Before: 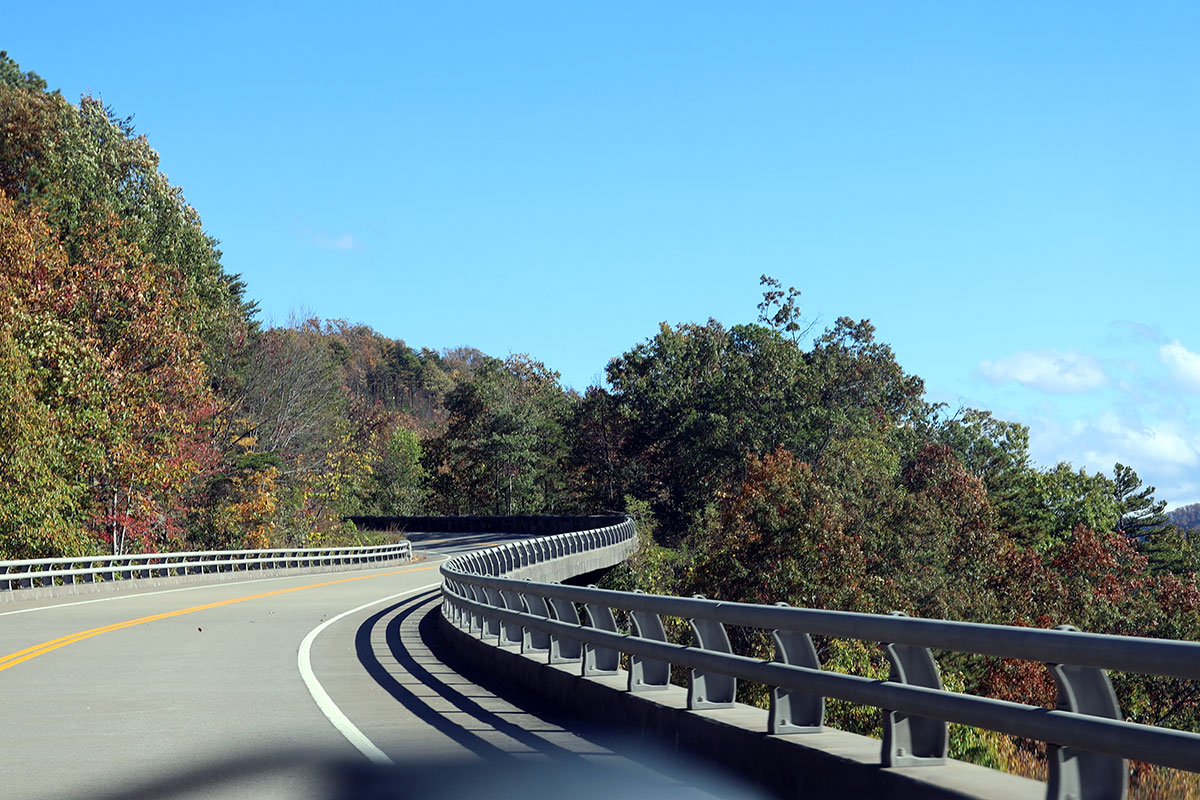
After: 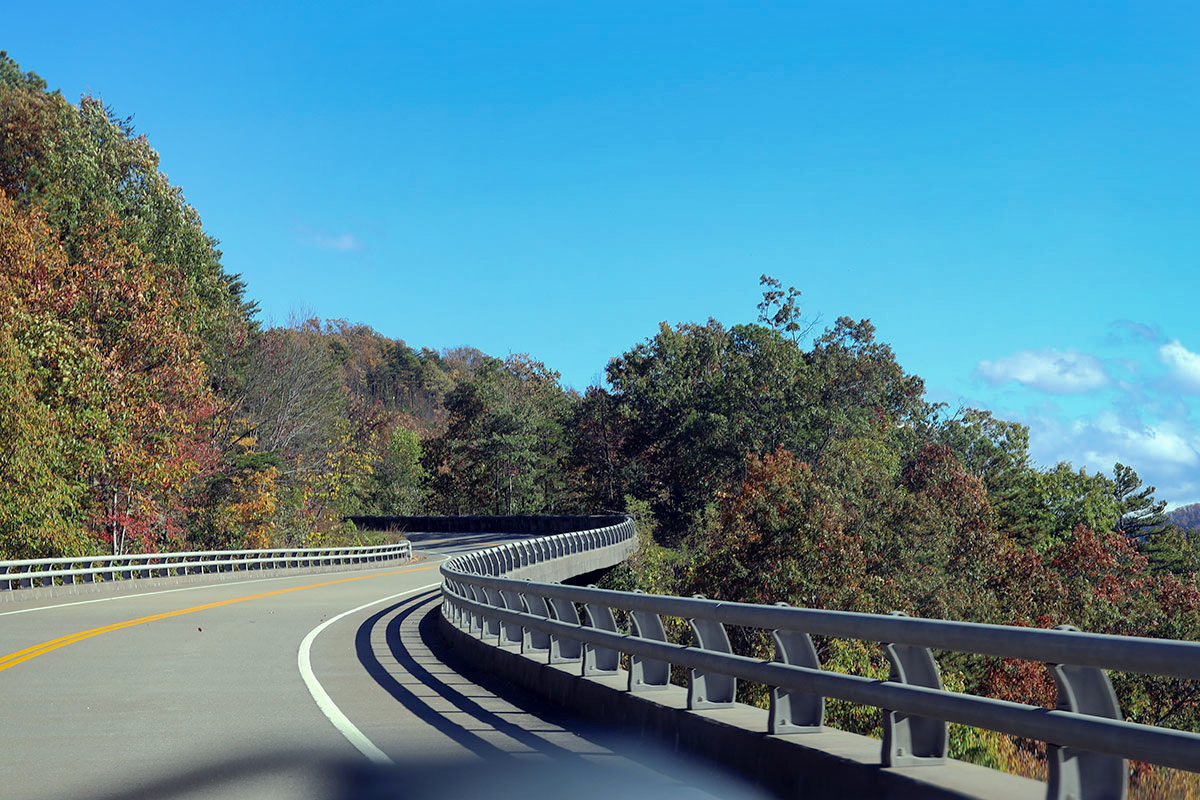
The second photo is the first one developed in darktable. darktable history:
shadows and highlights: shadows 39.86, highlights -59.96, highlights color adjustment 88.95%
